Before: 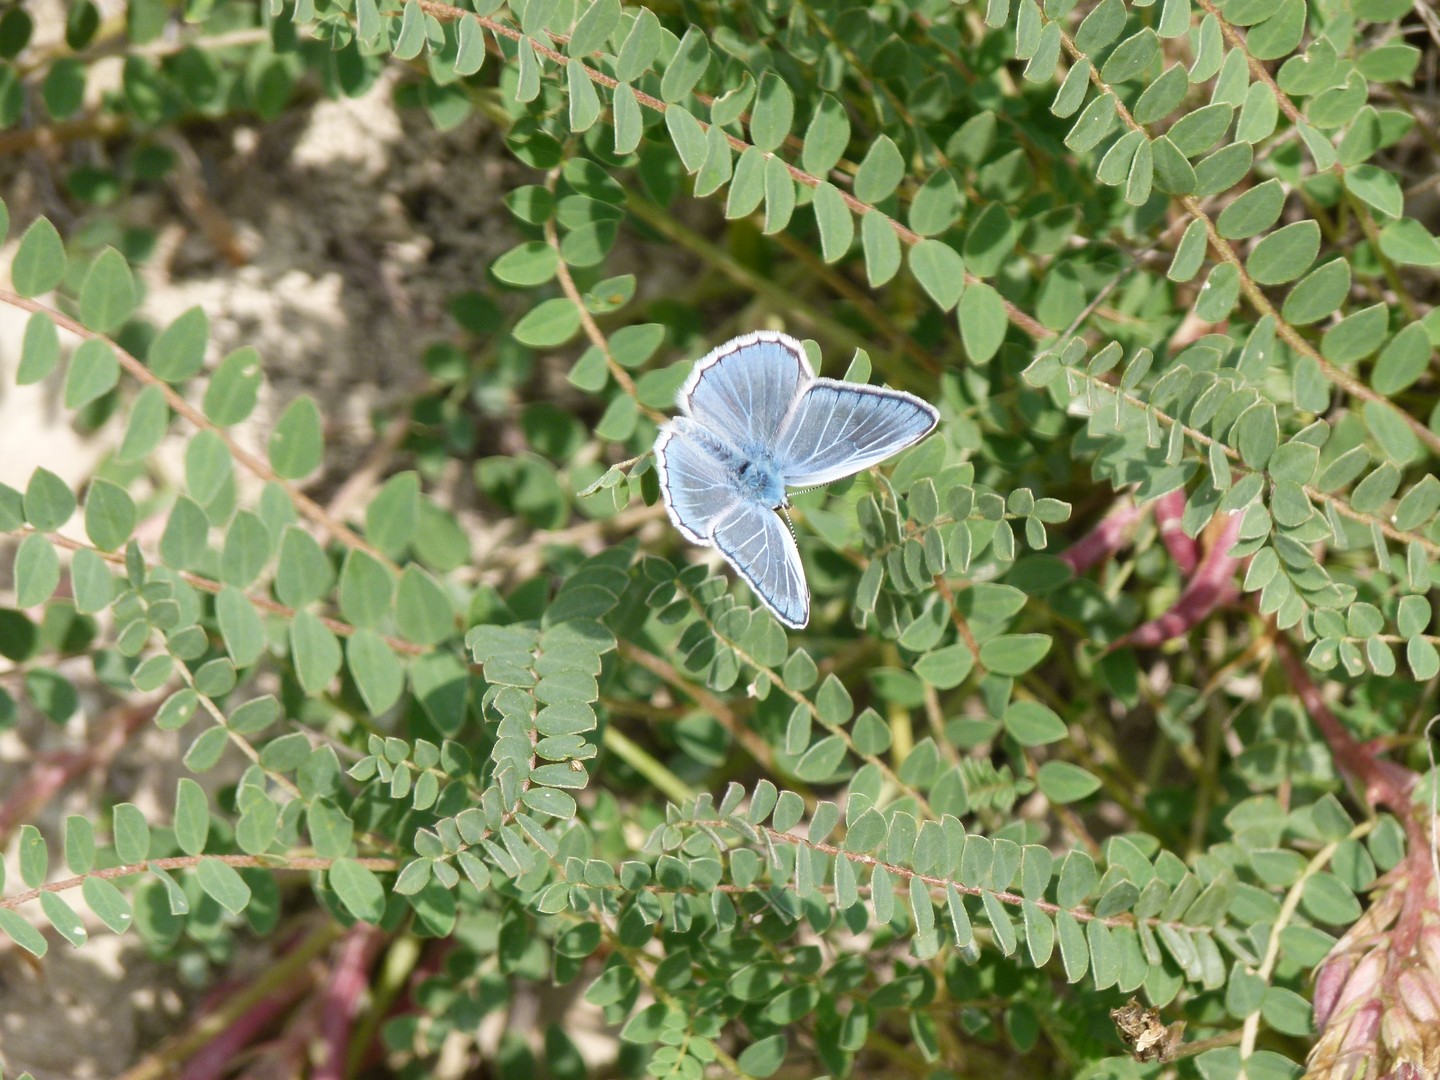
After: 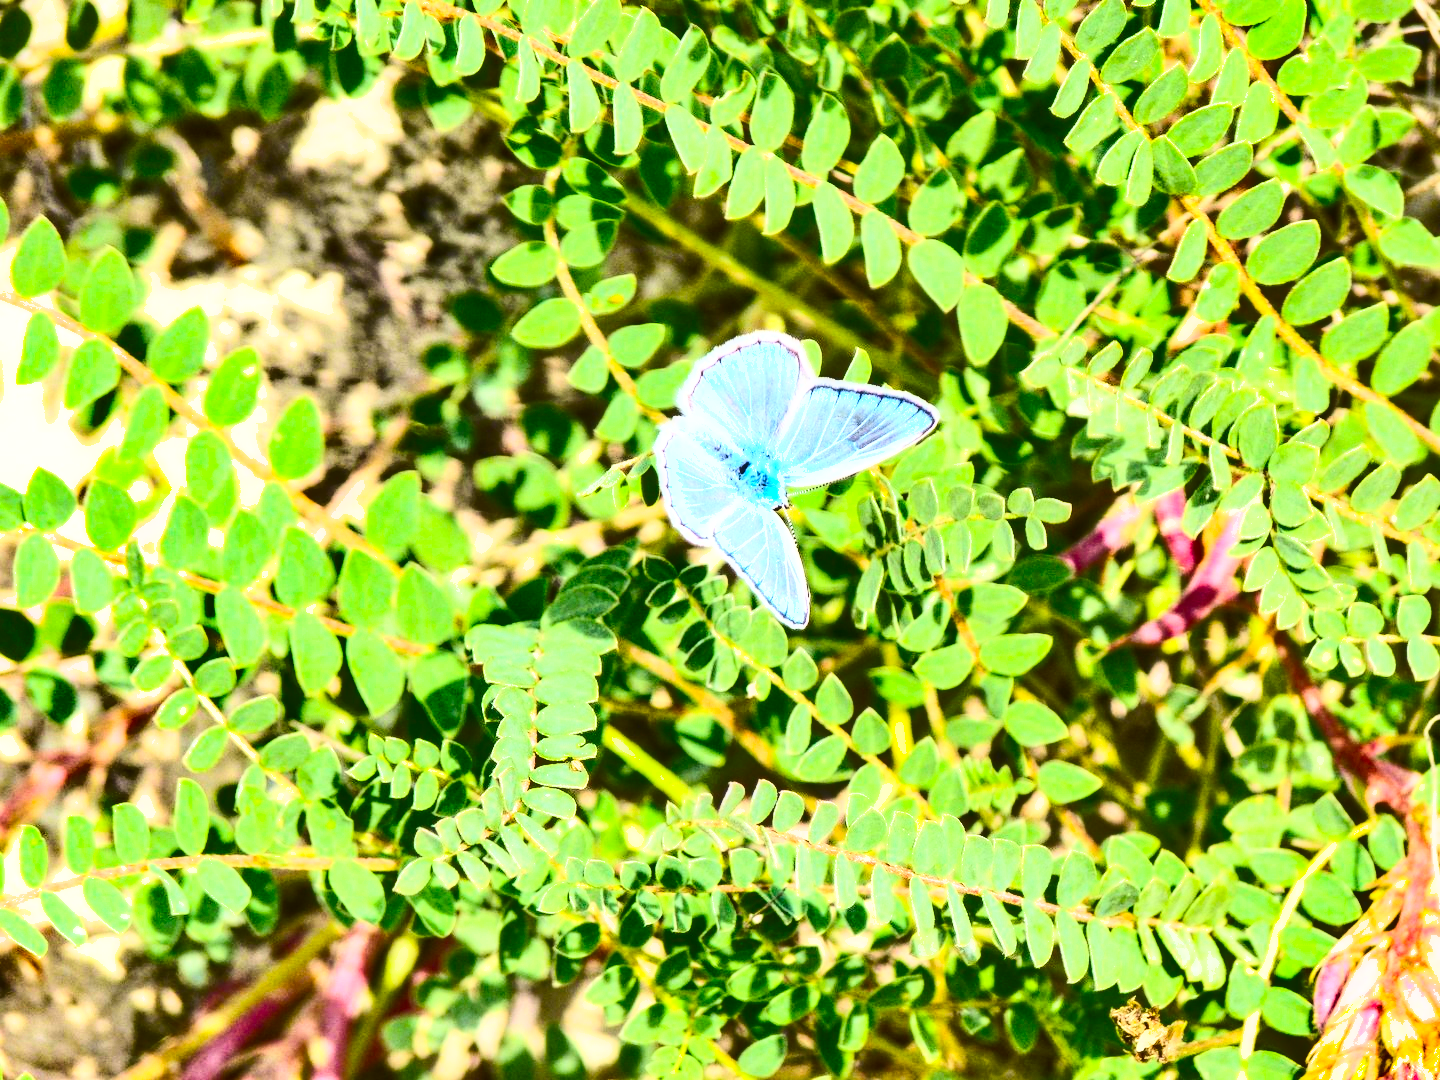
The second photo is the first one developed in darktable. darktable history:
color balance rgb: perceptual saturation grading › global saturation 30%, global vibrance 20%
tone equalizer: -8 EV 0.001 EV, -7 EV -0.004 EV, -6 EV 0.009 EV, -5 EV 0.032 EV, -4 EV 0.276 EV, -3 EV 0.644 EV, -2 EV 0.584 EV, -1 EV 0.187 EV, +0 EV 0.024 EV
exposure: black level correction 0, exposure 0.7 EV, compensate highlight preservation false
contrast brightness saturation: contrast 0.62, brightness 0.34, saturation 0.14
shadows and highlights: white point adjustment 0.1, highlights -70, soften with gaussian
local contrast: on, module defaults
